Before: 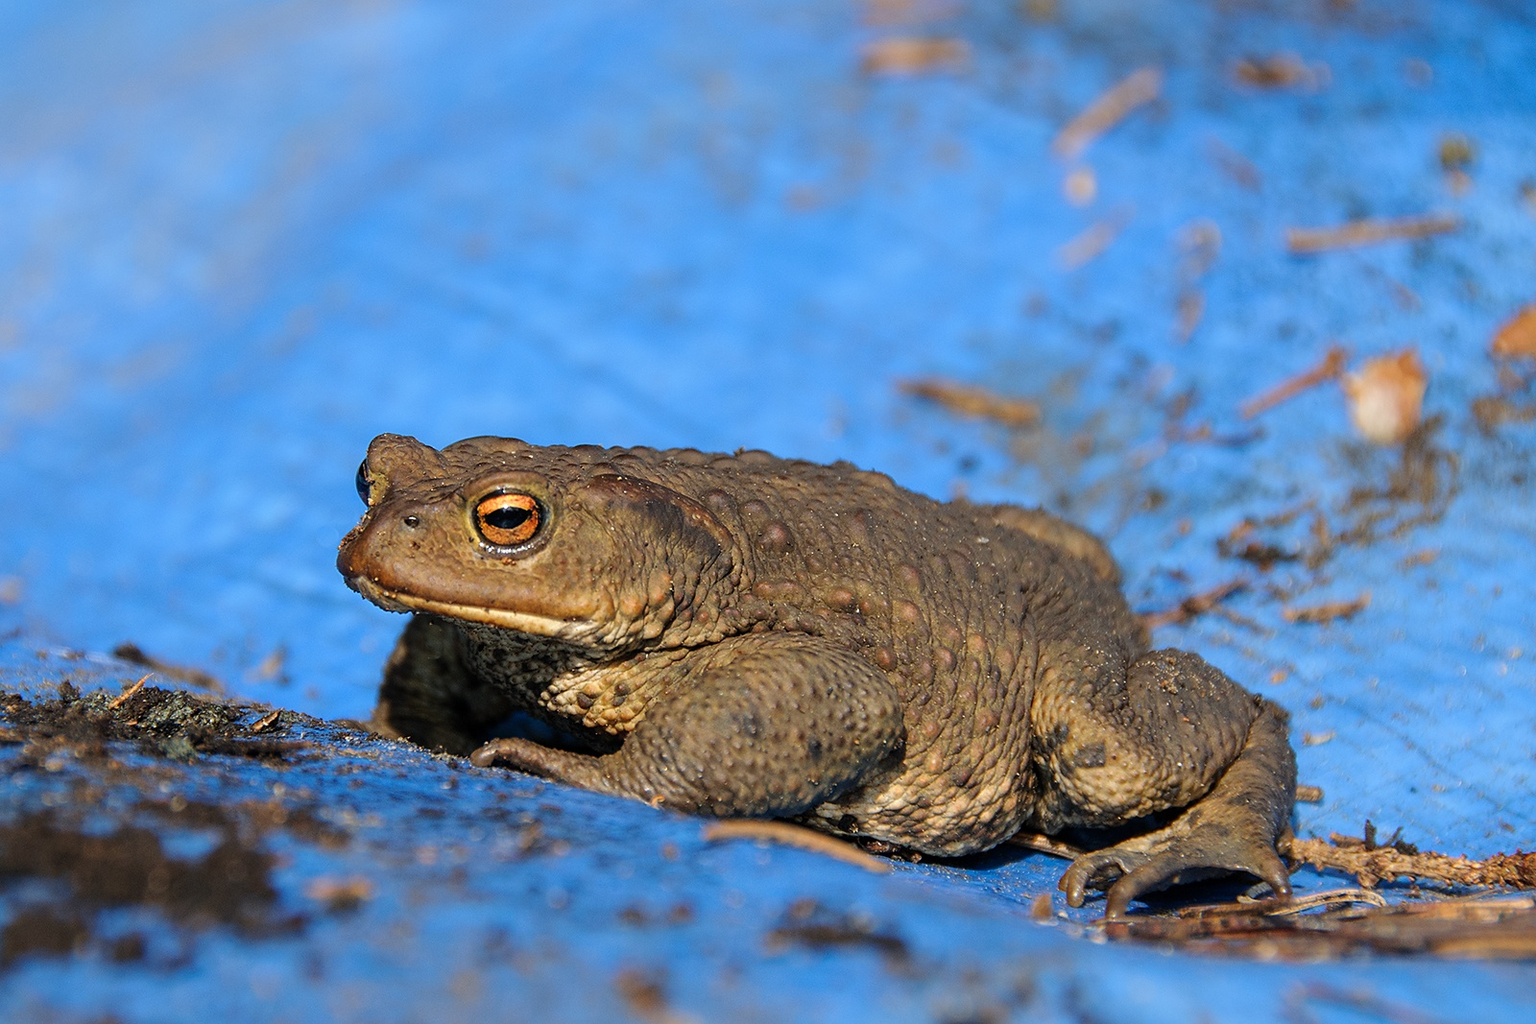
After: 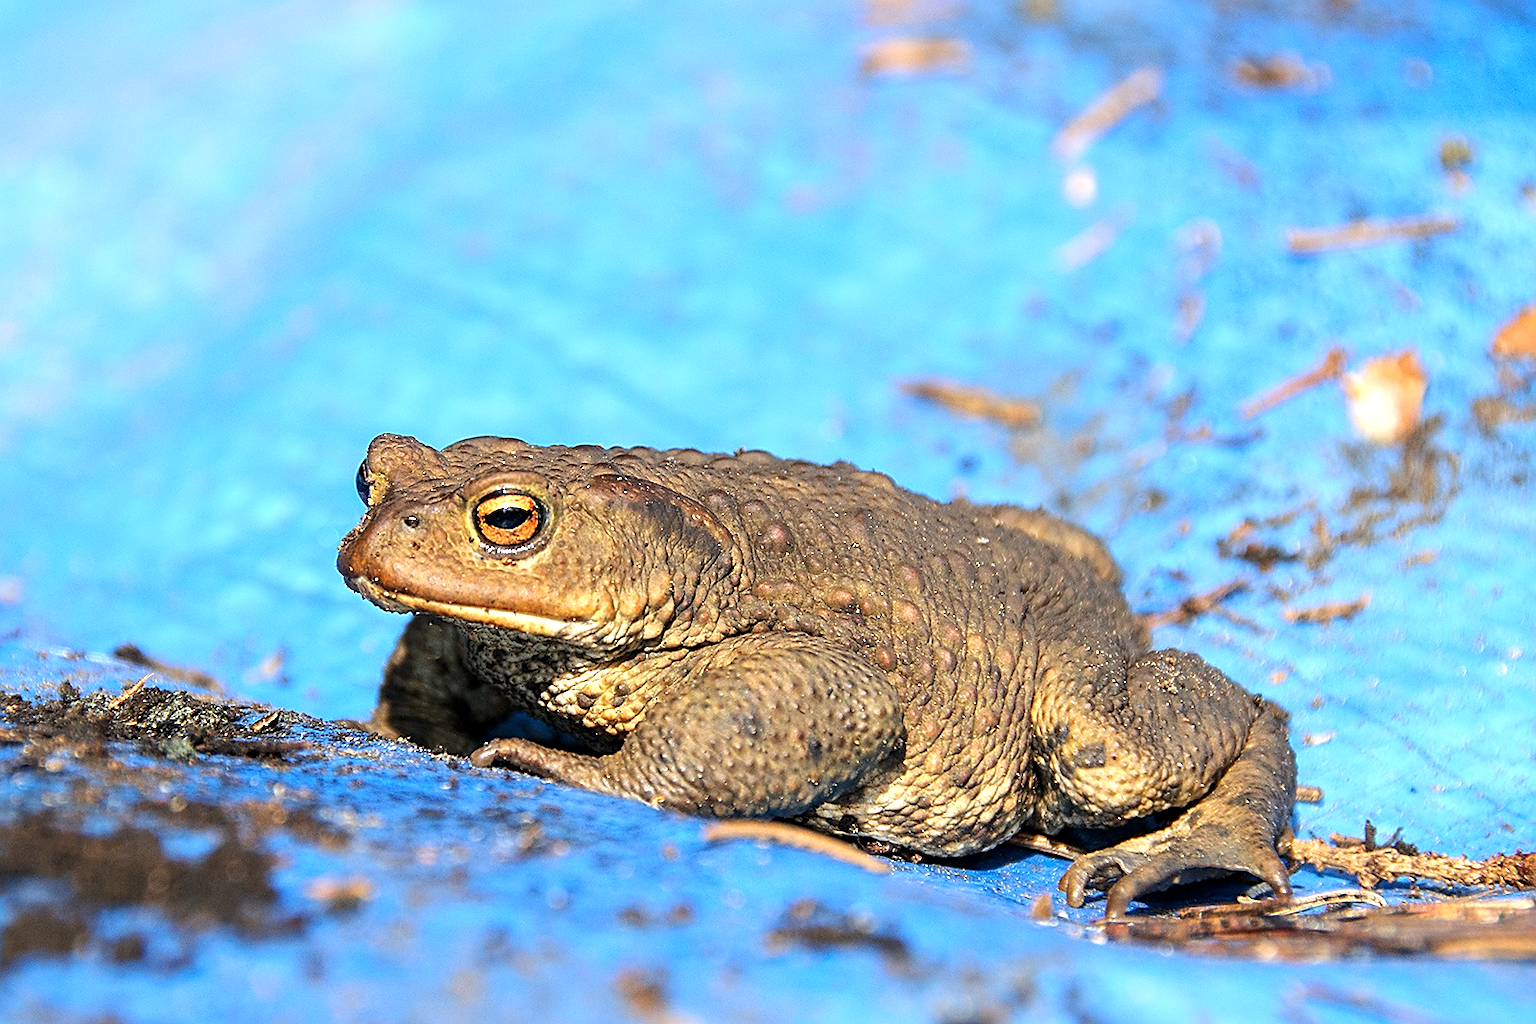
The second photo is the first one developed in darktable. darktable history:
exposure: black level correction 0.001, exposure 1.042 EV, compensate highlight preservation false
sharpen: on, module defaults
